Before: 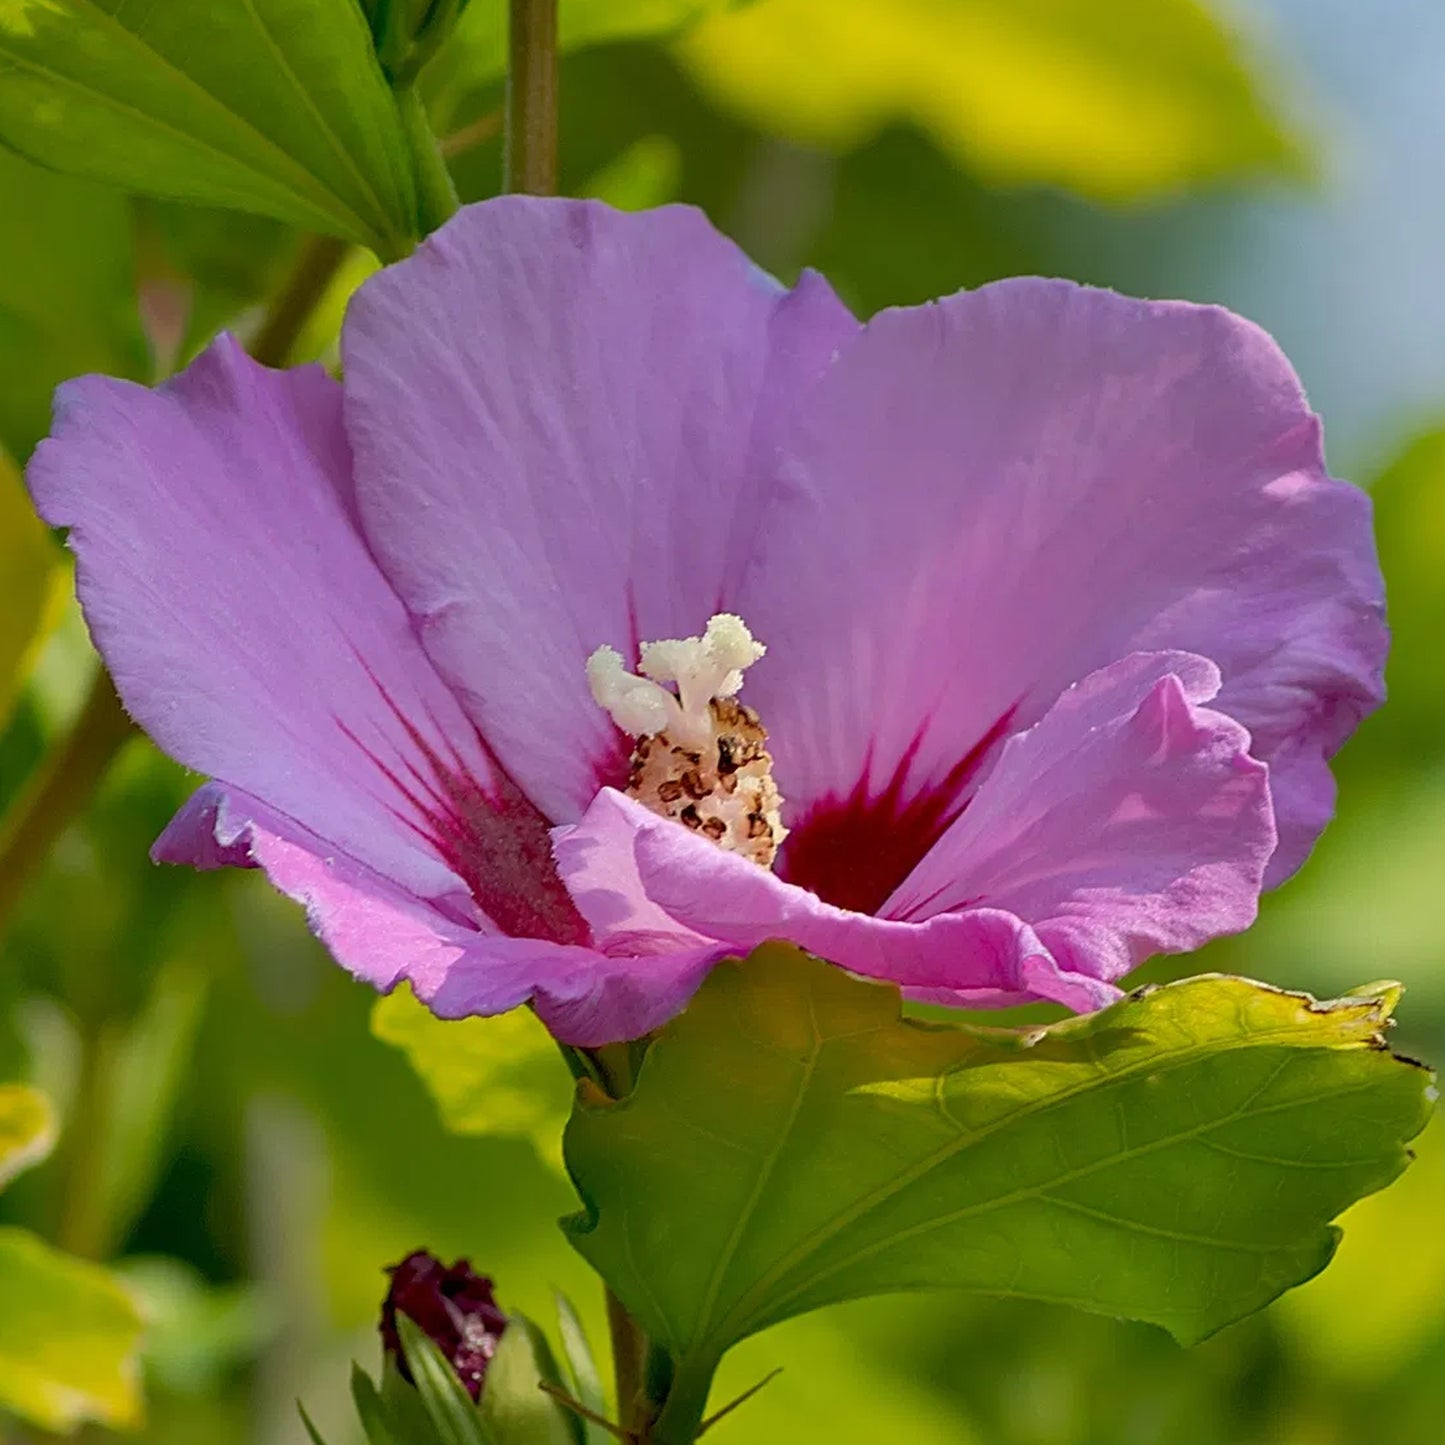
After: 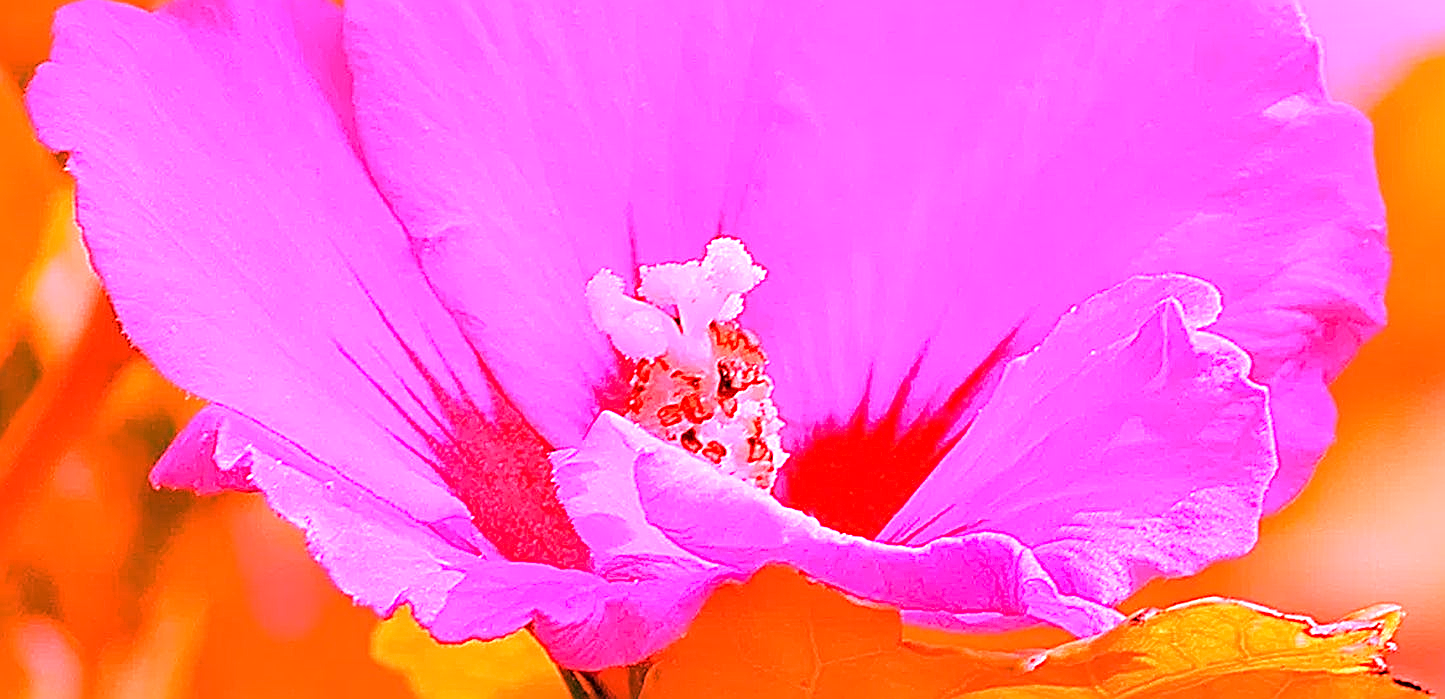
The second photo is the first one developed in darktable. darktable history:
crop and rotate: top 26.056%, bottom 25.543%
sharpen: on, module defaults
white balance: red 4.26, blue 1.802
